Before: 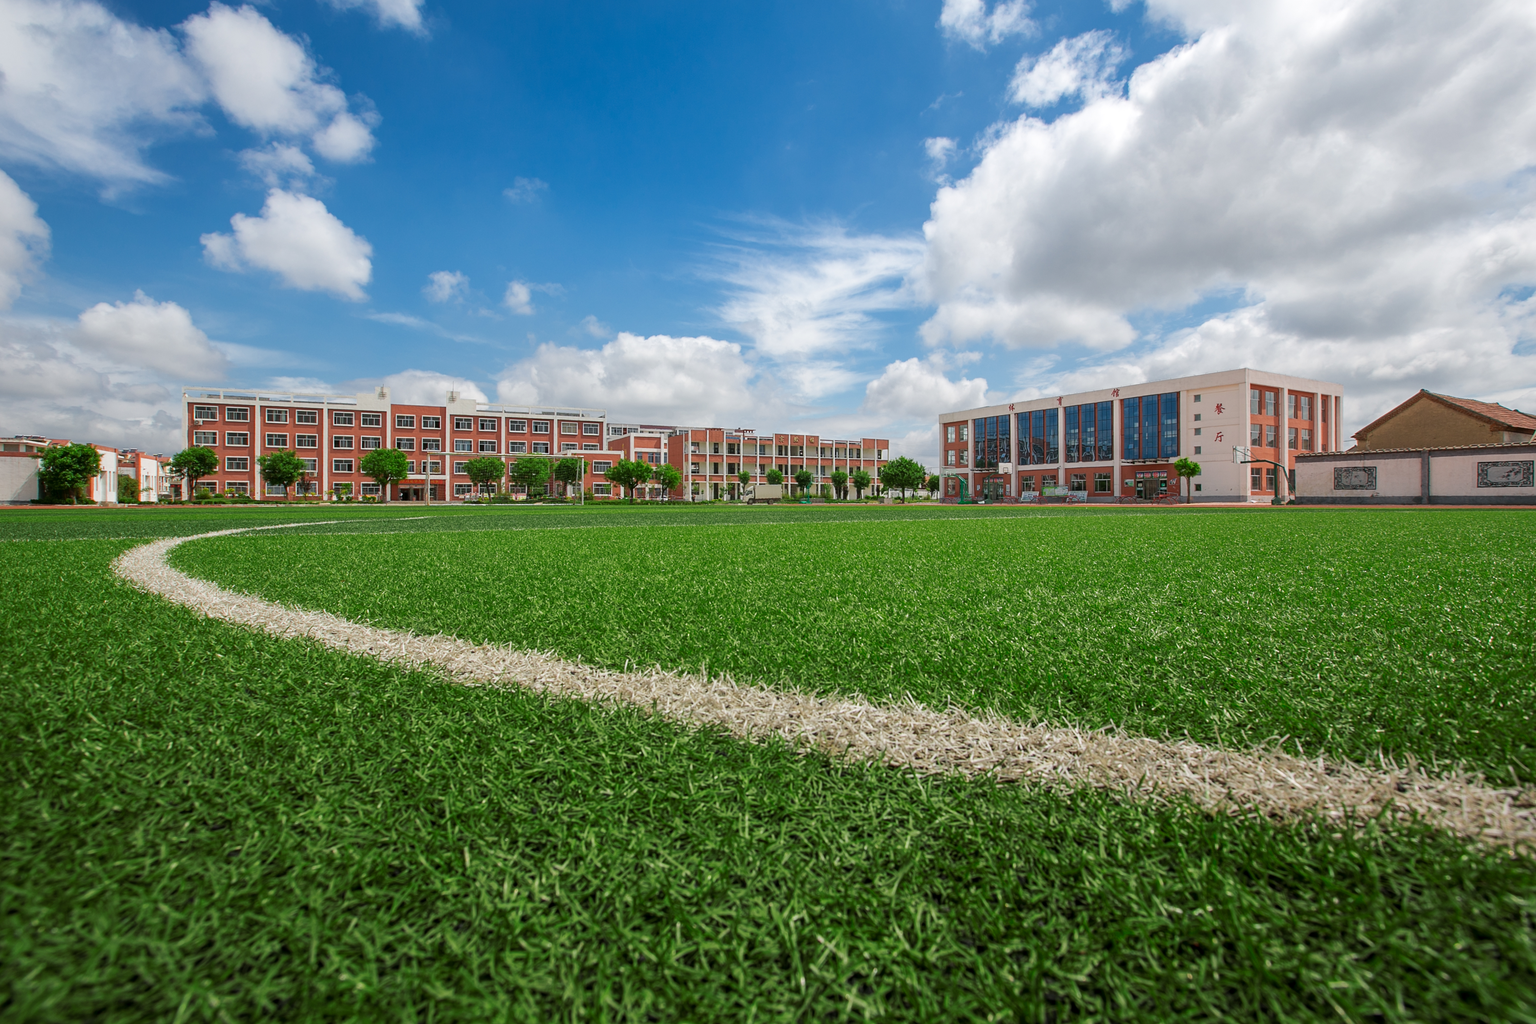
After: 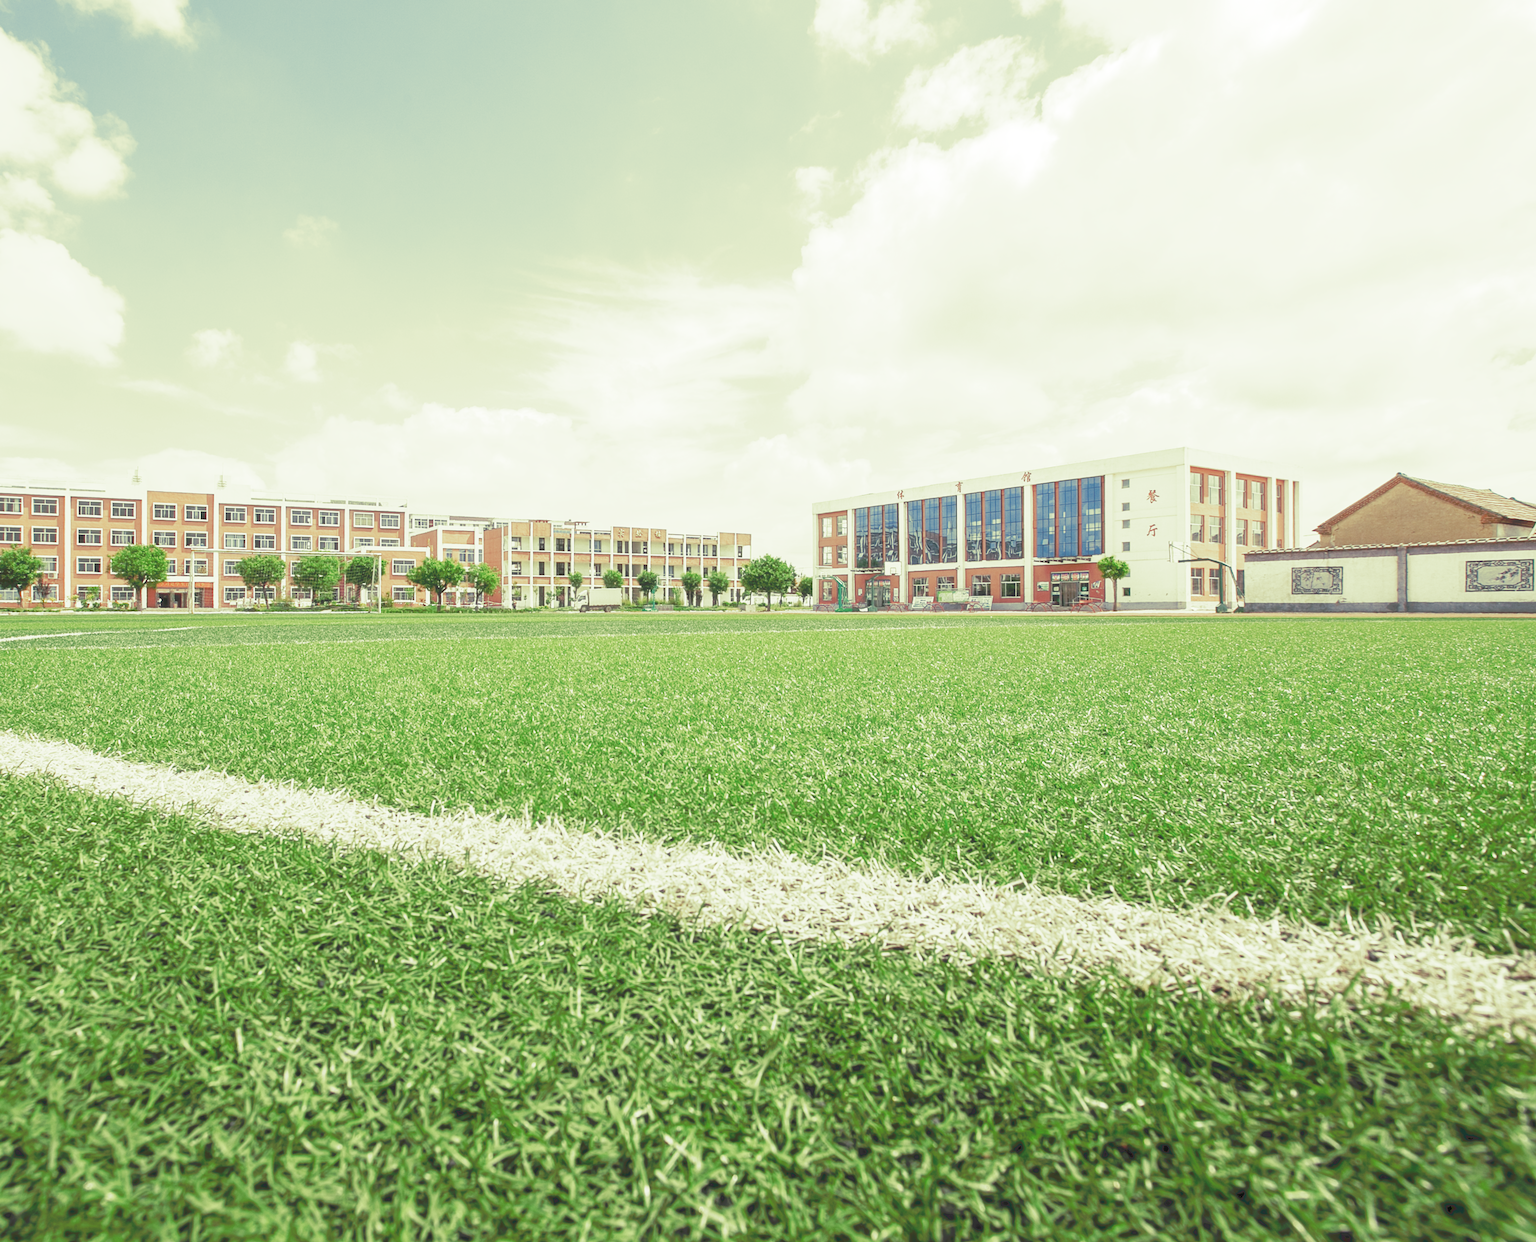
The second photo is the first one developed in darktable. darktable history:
split-toning: shadows › hue 290.82°, shadows › saturation 0.34, highlights › saturation 0.38, balance 0, compress 50%
tone curve: curves: ch0 [(0, 0) (0.003, 0.195) (0.011, 0.161) (0.025, 0.21) (0.044, 0.24) (0.069, 0.254) (0.1, 0.283) (0.136, 0.347) (0.177, 0.412) (0.224, 0.455) (0.277, 0.531) (0.335, 0.606) (0.399, 0.679) (0.468, 0.748) (0.543, 0.814) (0.623, 0.876) (0.709, 0.927) (0.801, 0.949) (0.898, 0.962) (1, 1)], preserve colors none
crop: left 17.582%, bottom 0.031%
haze removal: strength -0.05
